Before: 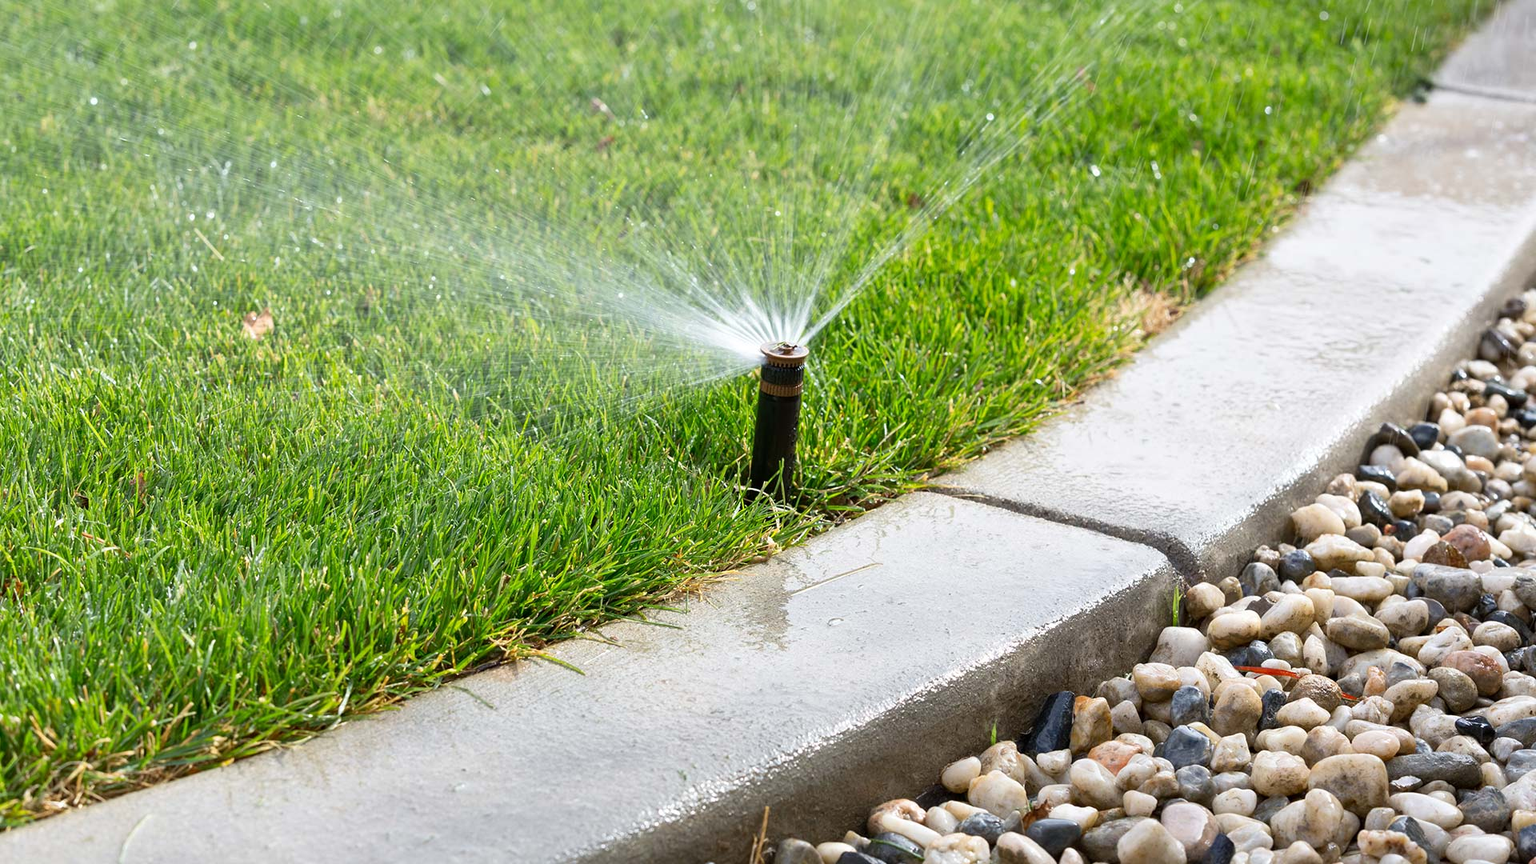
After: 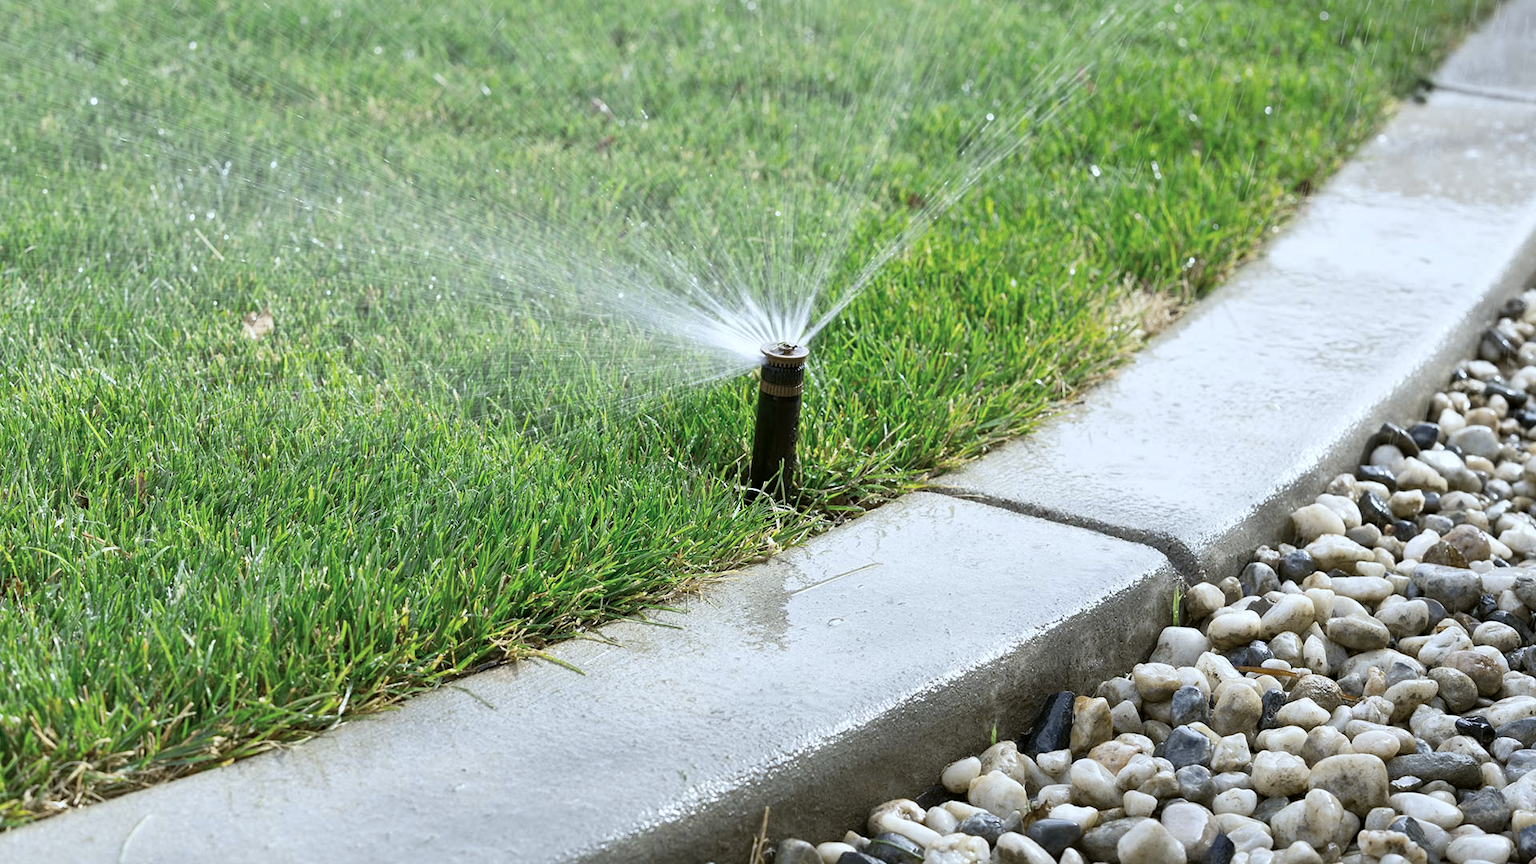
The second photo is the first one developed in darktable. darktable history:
white balance: red 0.924, blue 1.095
tone curve: curves: ch1 [(0, 0) (0.173, 0.145) (0.467, 0.477) (0.808, 0.611) (1, 1)]; ch2 [(0, 0) (0.255, 0.314) (0.498, 0.509) (0.694, 0.64) (1, 1)], color space Lab, independent channels, preserve colors none
